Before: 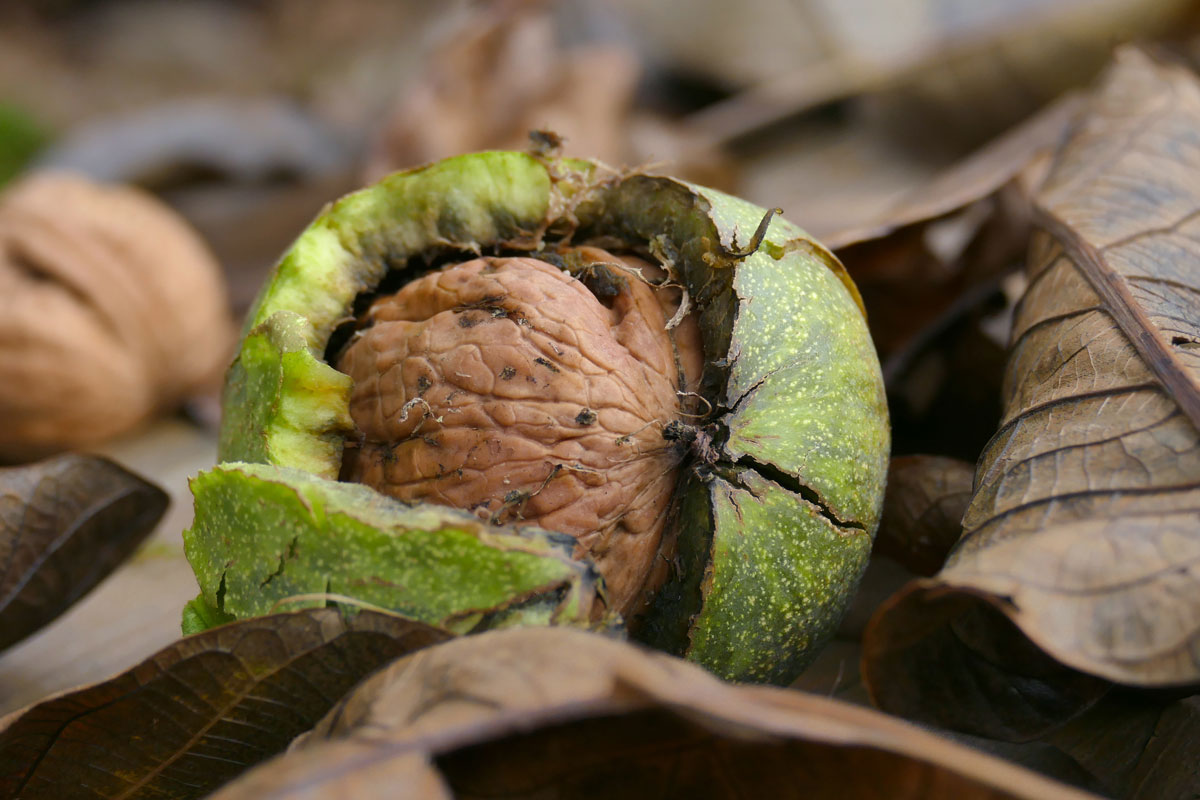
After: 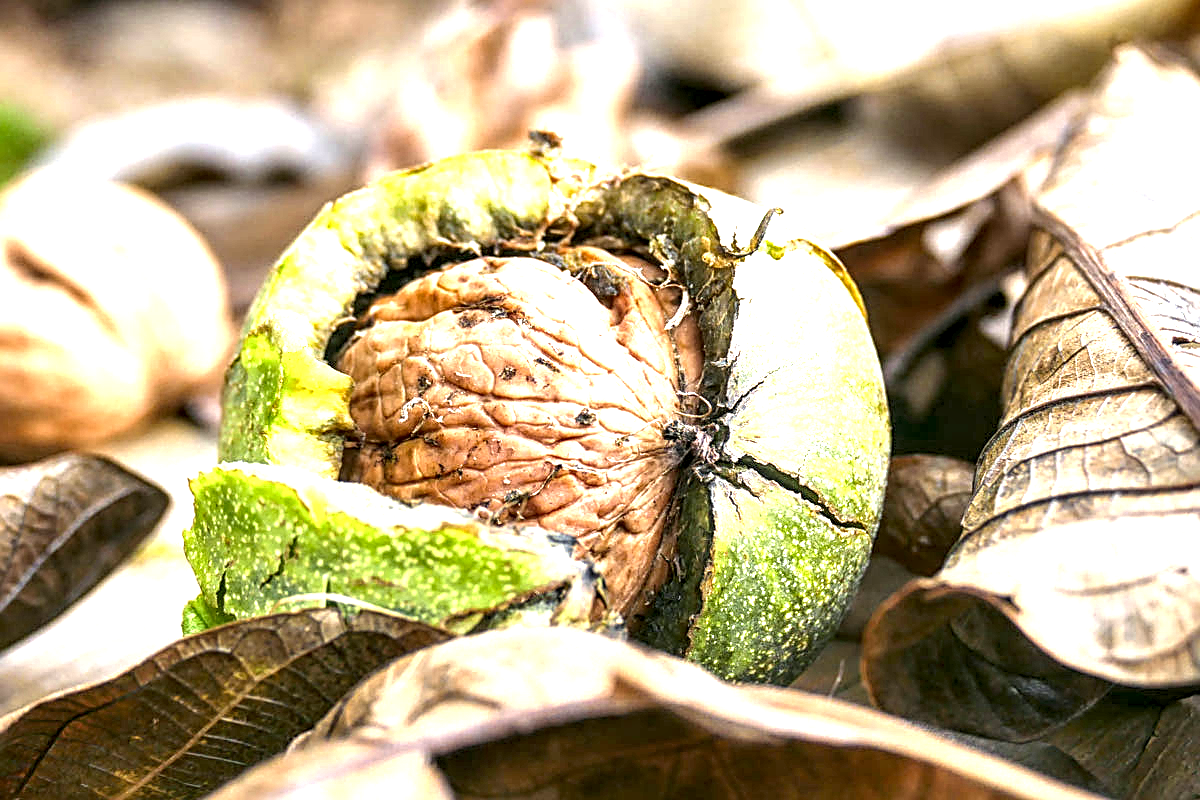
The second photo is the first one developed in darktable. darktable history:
exposure: exposure 2.04 EV, compensate highlight preservation false
local contrast: highlights 19%, detail 186%
sharpen: radius 2.531, amount 0.628
